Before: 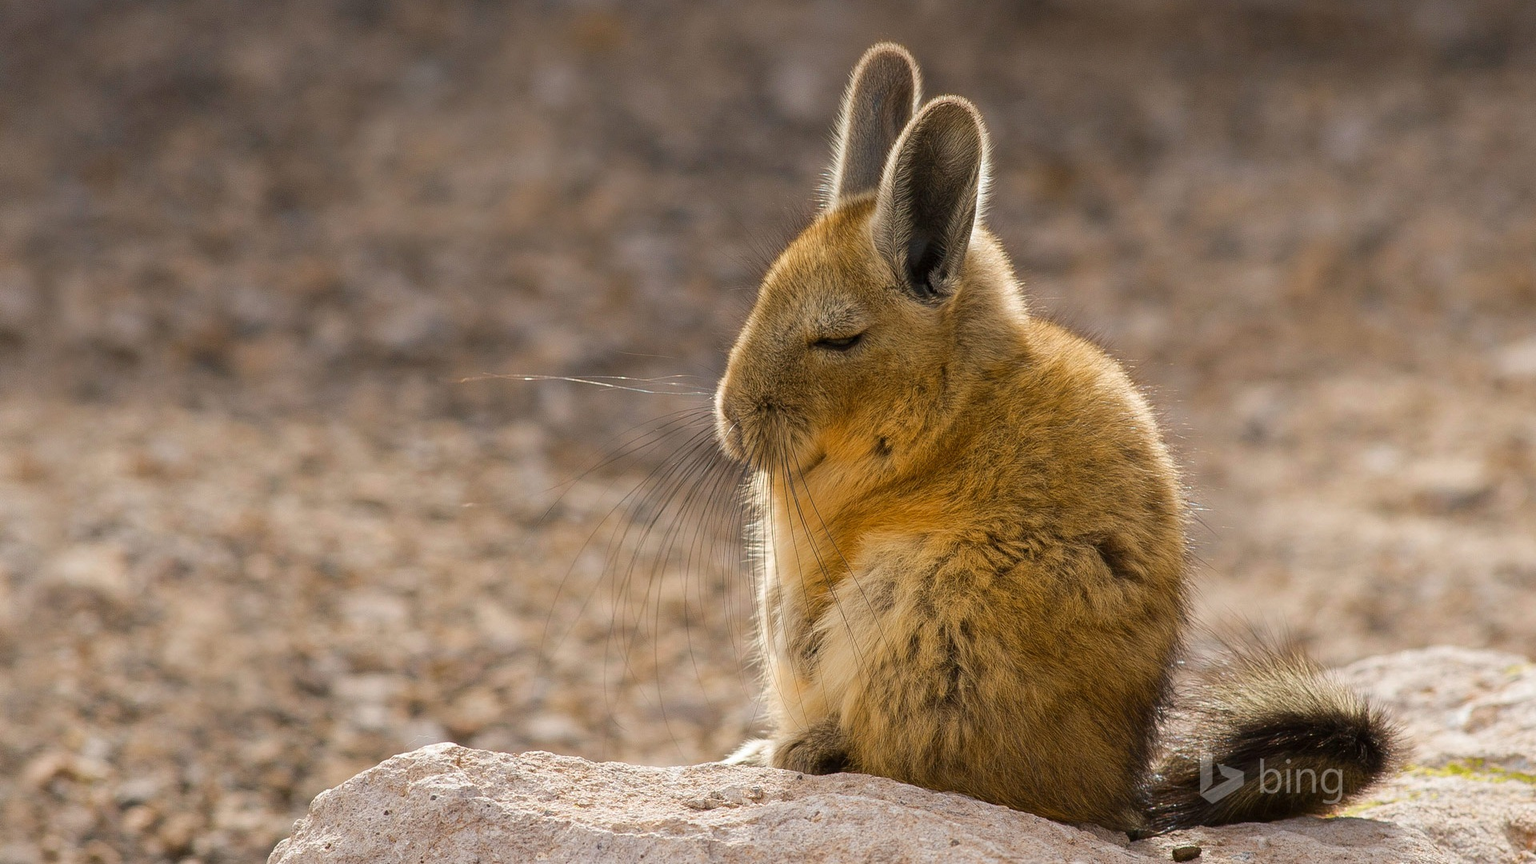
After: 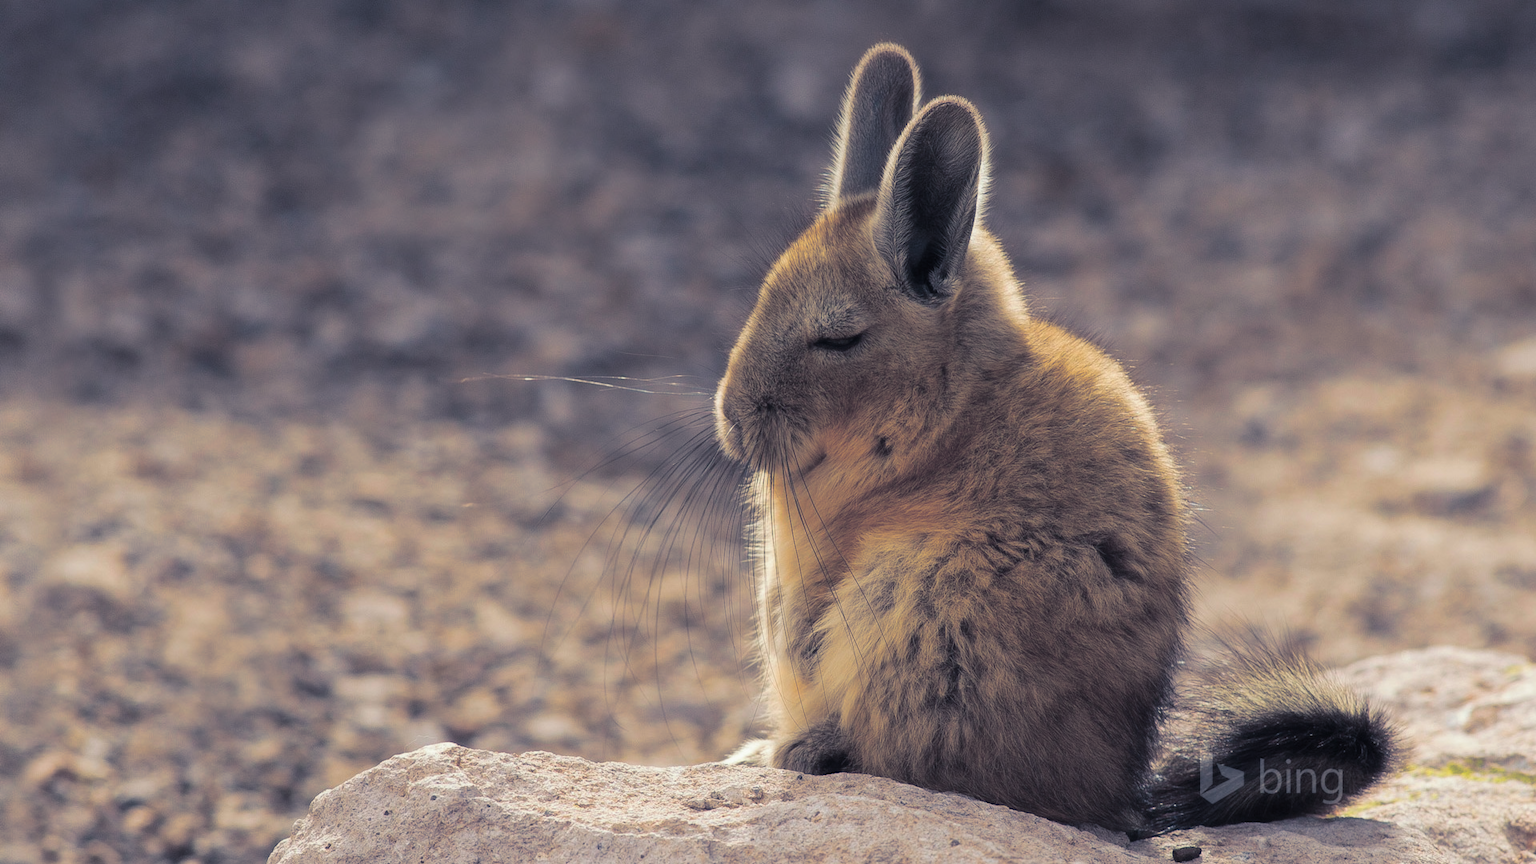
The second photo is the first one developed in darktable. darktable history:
contrast equalizer: octaves 7, y [[0.502, 0.505, 0.512, 0.529, 0.564, 0.588], [0.5 ×6], [0.502, 0.505, 0.512, 0.529, 0.564, 0.588], [0, 0.001, 0.001, 0.004, 0.008, 0.011], [0, 0.001, 0.001, 0.004, 0.008, 0.011]], mix -1
split-toning: shadows › hue 230.4°
